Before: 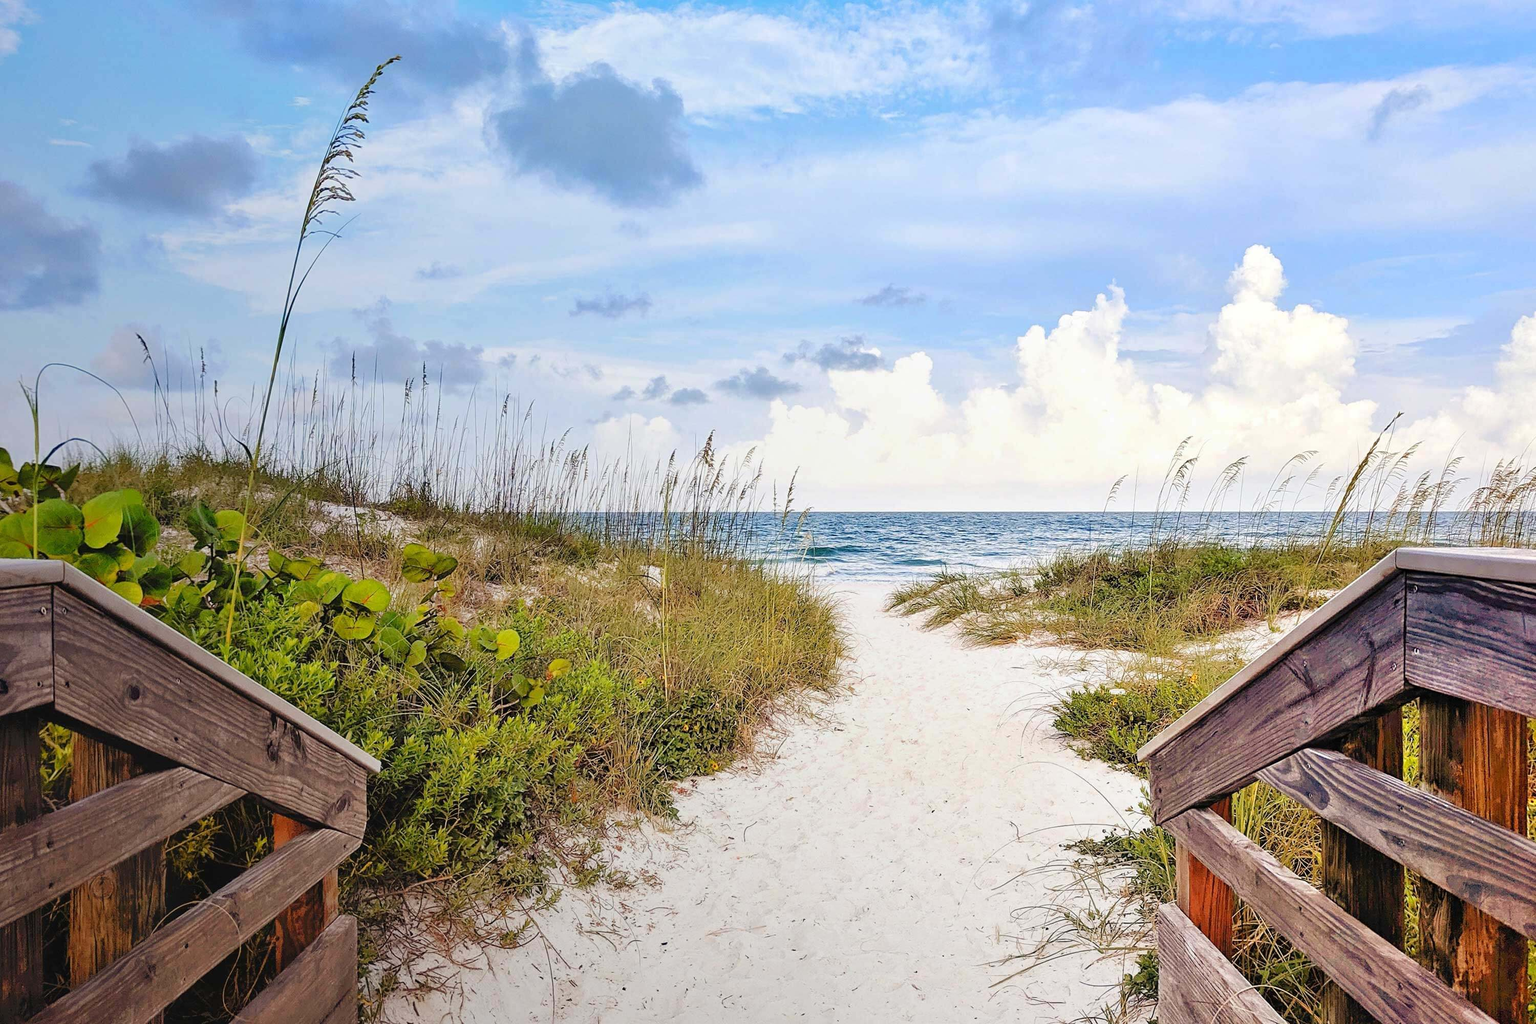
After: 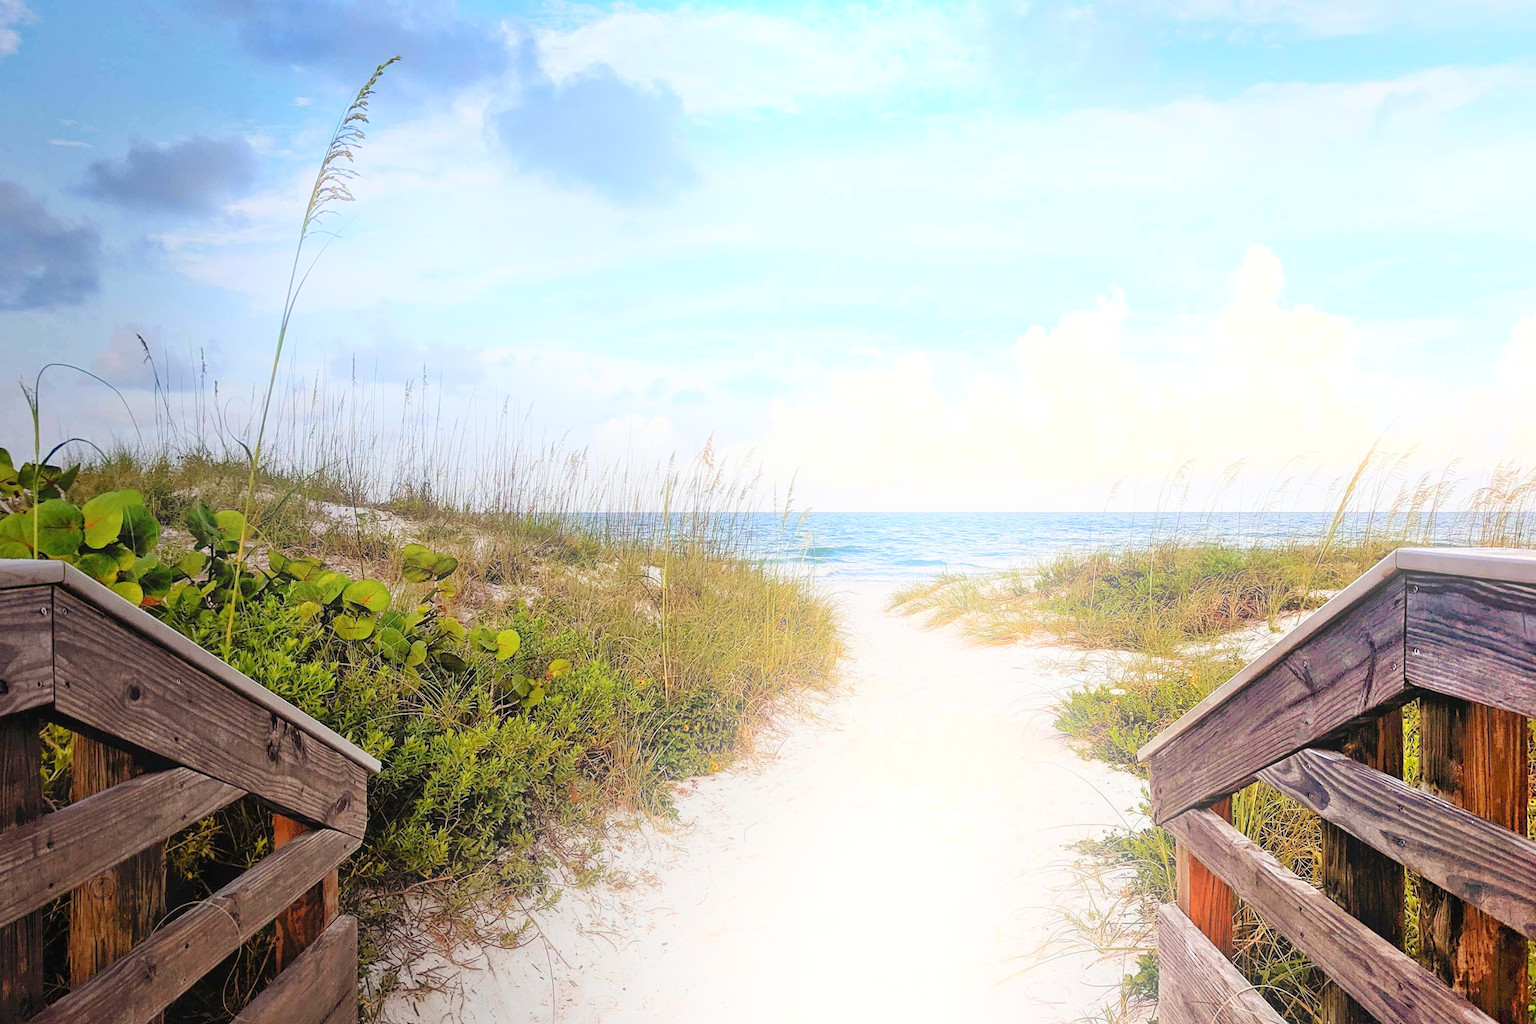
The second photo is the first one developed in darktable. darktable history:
bloom: size 38%, threshold 95%, strength 30%
local contrast: highlights 100%, shadows 100%, detail 120%, midtone range 0.2
rotate and perspective: automatic cropping off
